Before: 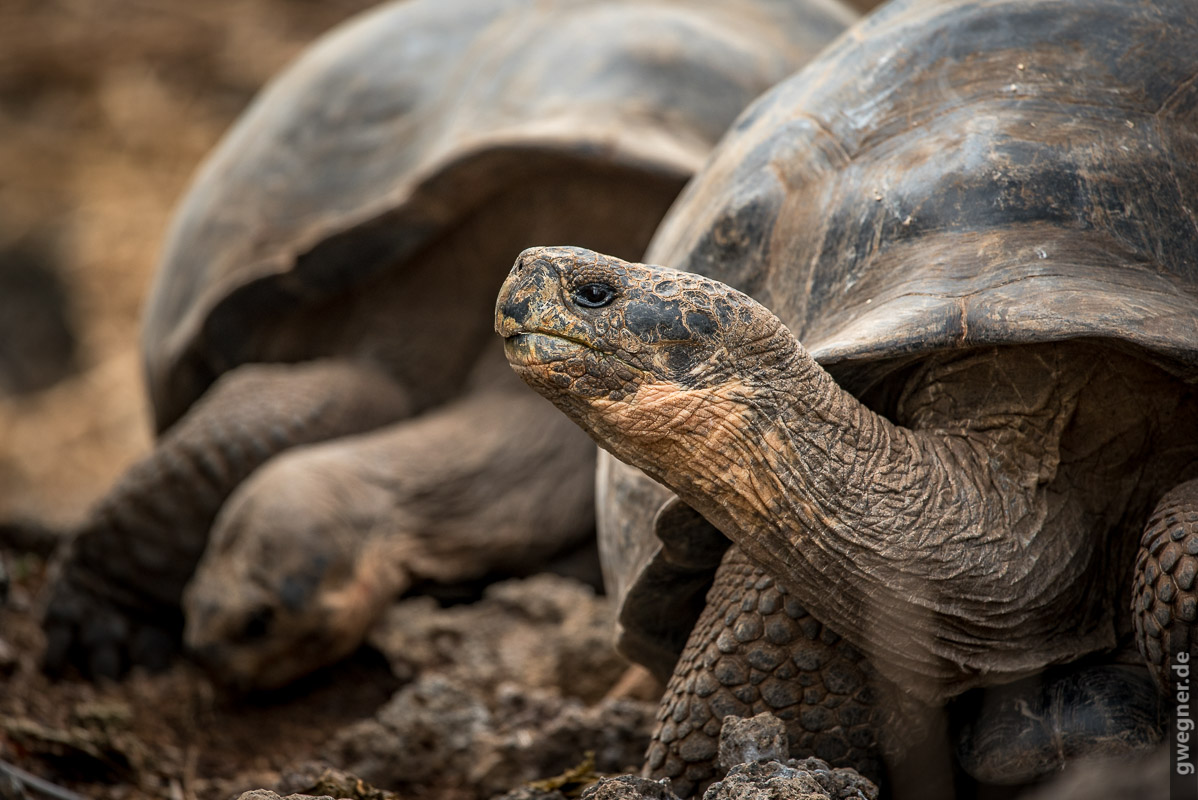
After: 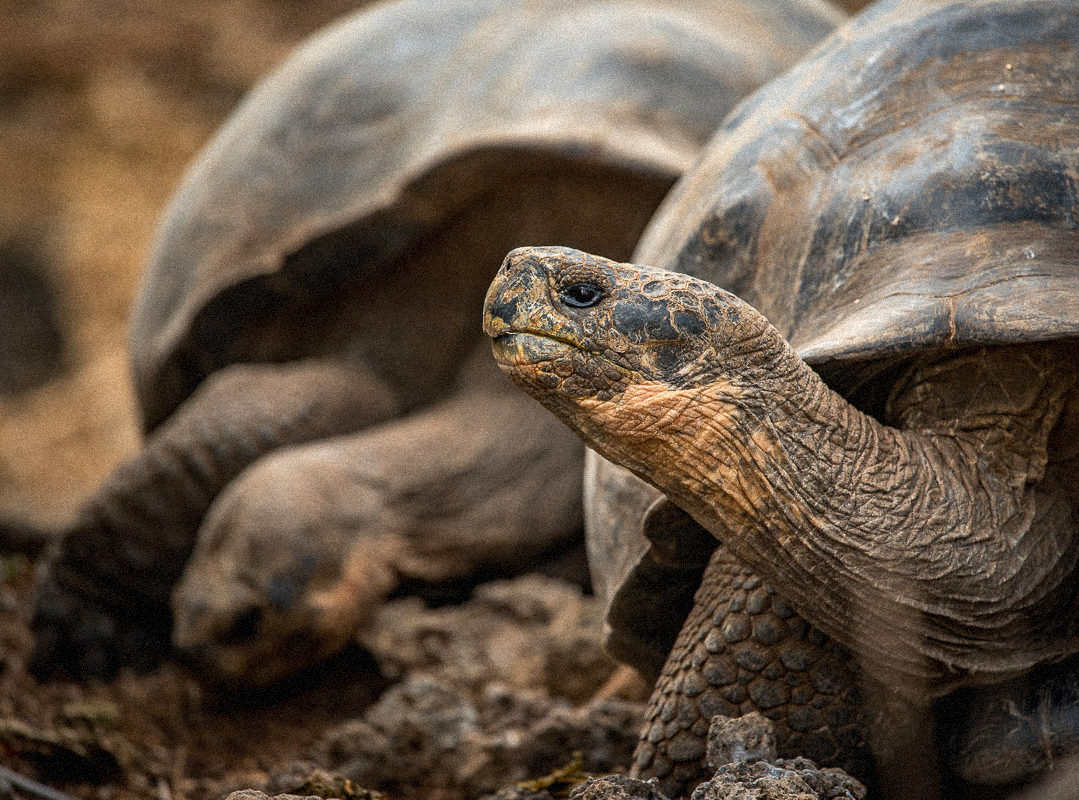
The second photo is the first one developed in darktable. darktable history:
crop and rotate: left 1.088%, right 8.807%
color balance rgb: perceptual saturation grading › global saturation 10%, global vibrance 10%
grain: strength 35%, mid-tones bias 0%
